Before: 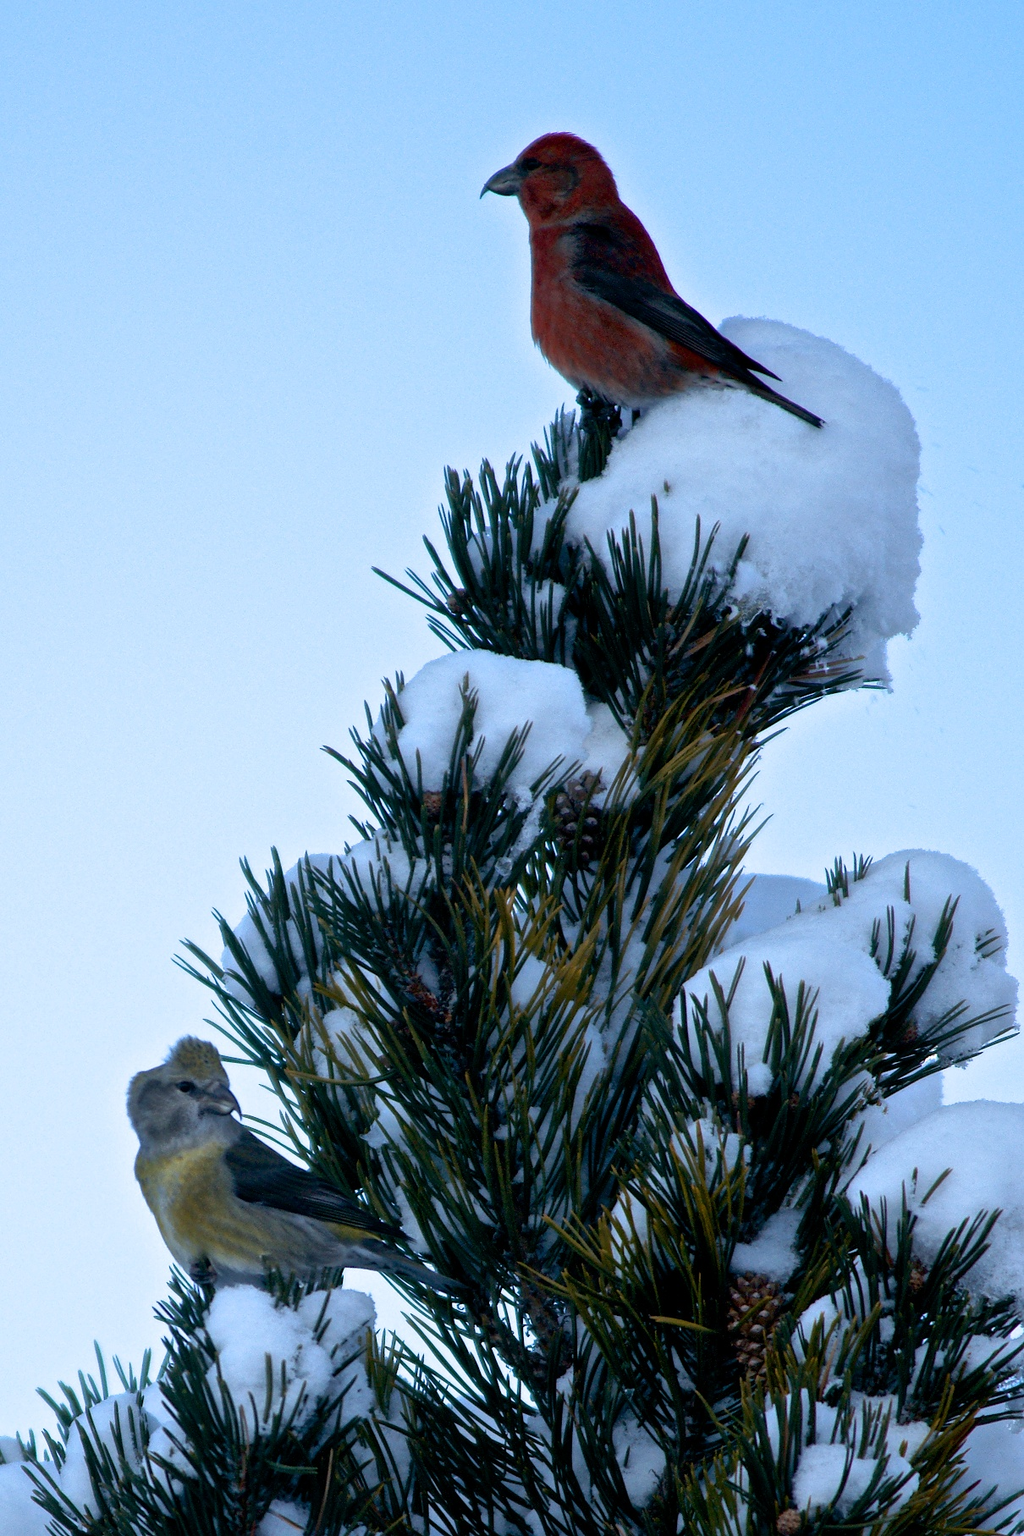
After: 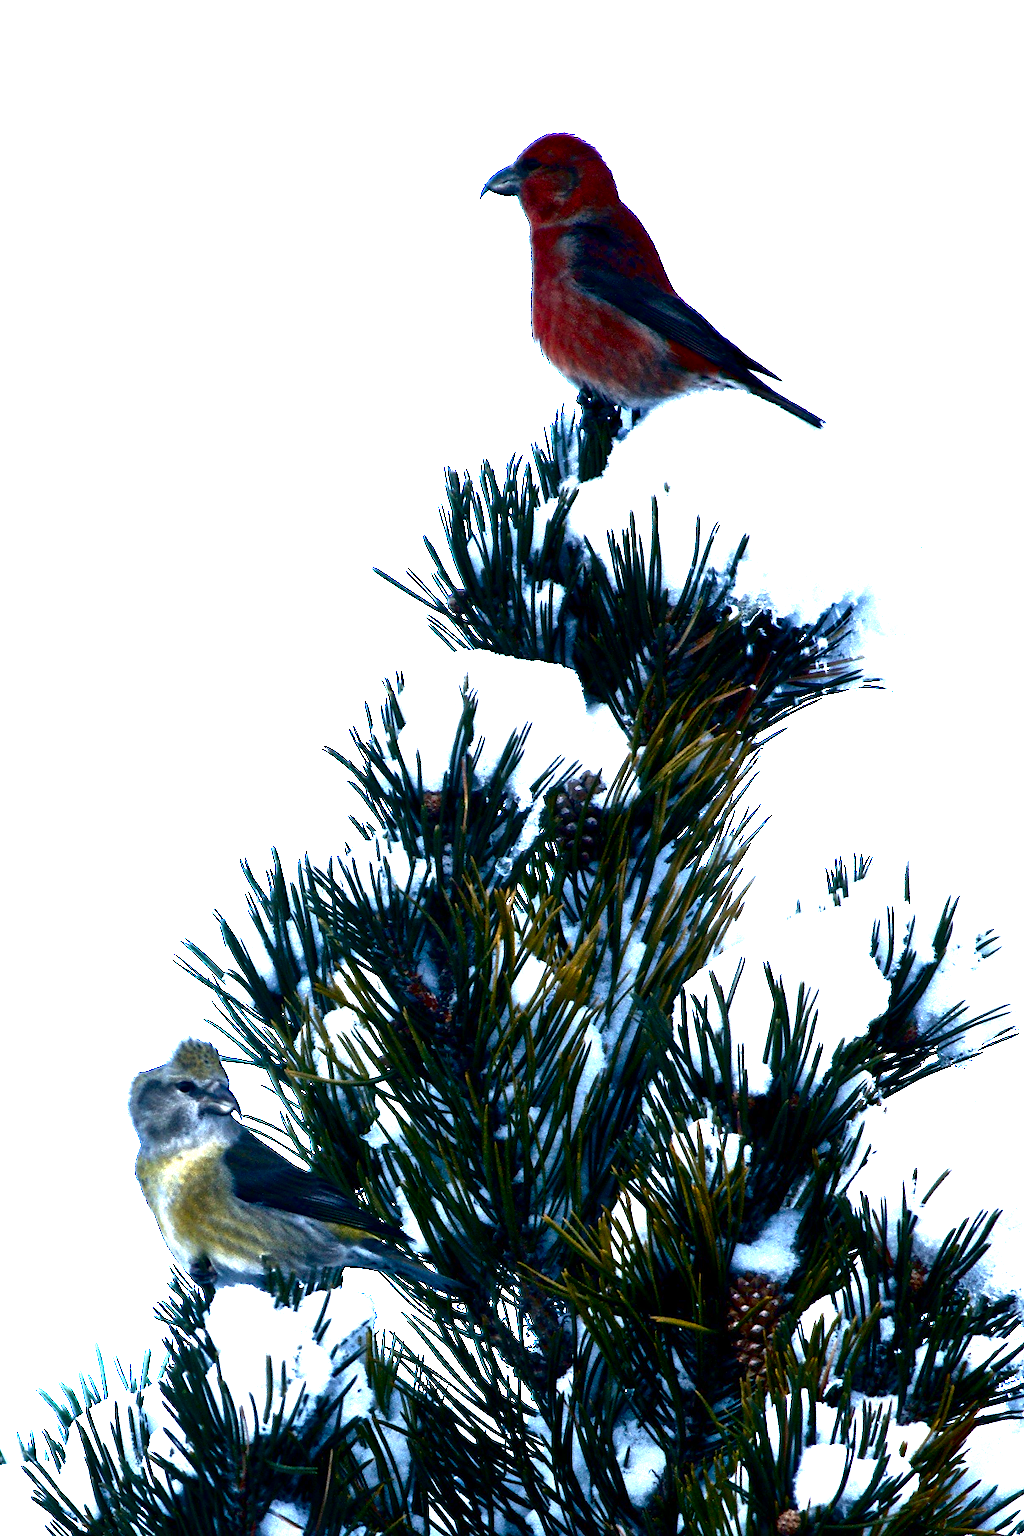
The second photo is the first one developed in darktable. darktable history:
contrast brightness saturation: brightness -0.535
exposure: exposure 2.27 EV, compensate highlight preservation false
